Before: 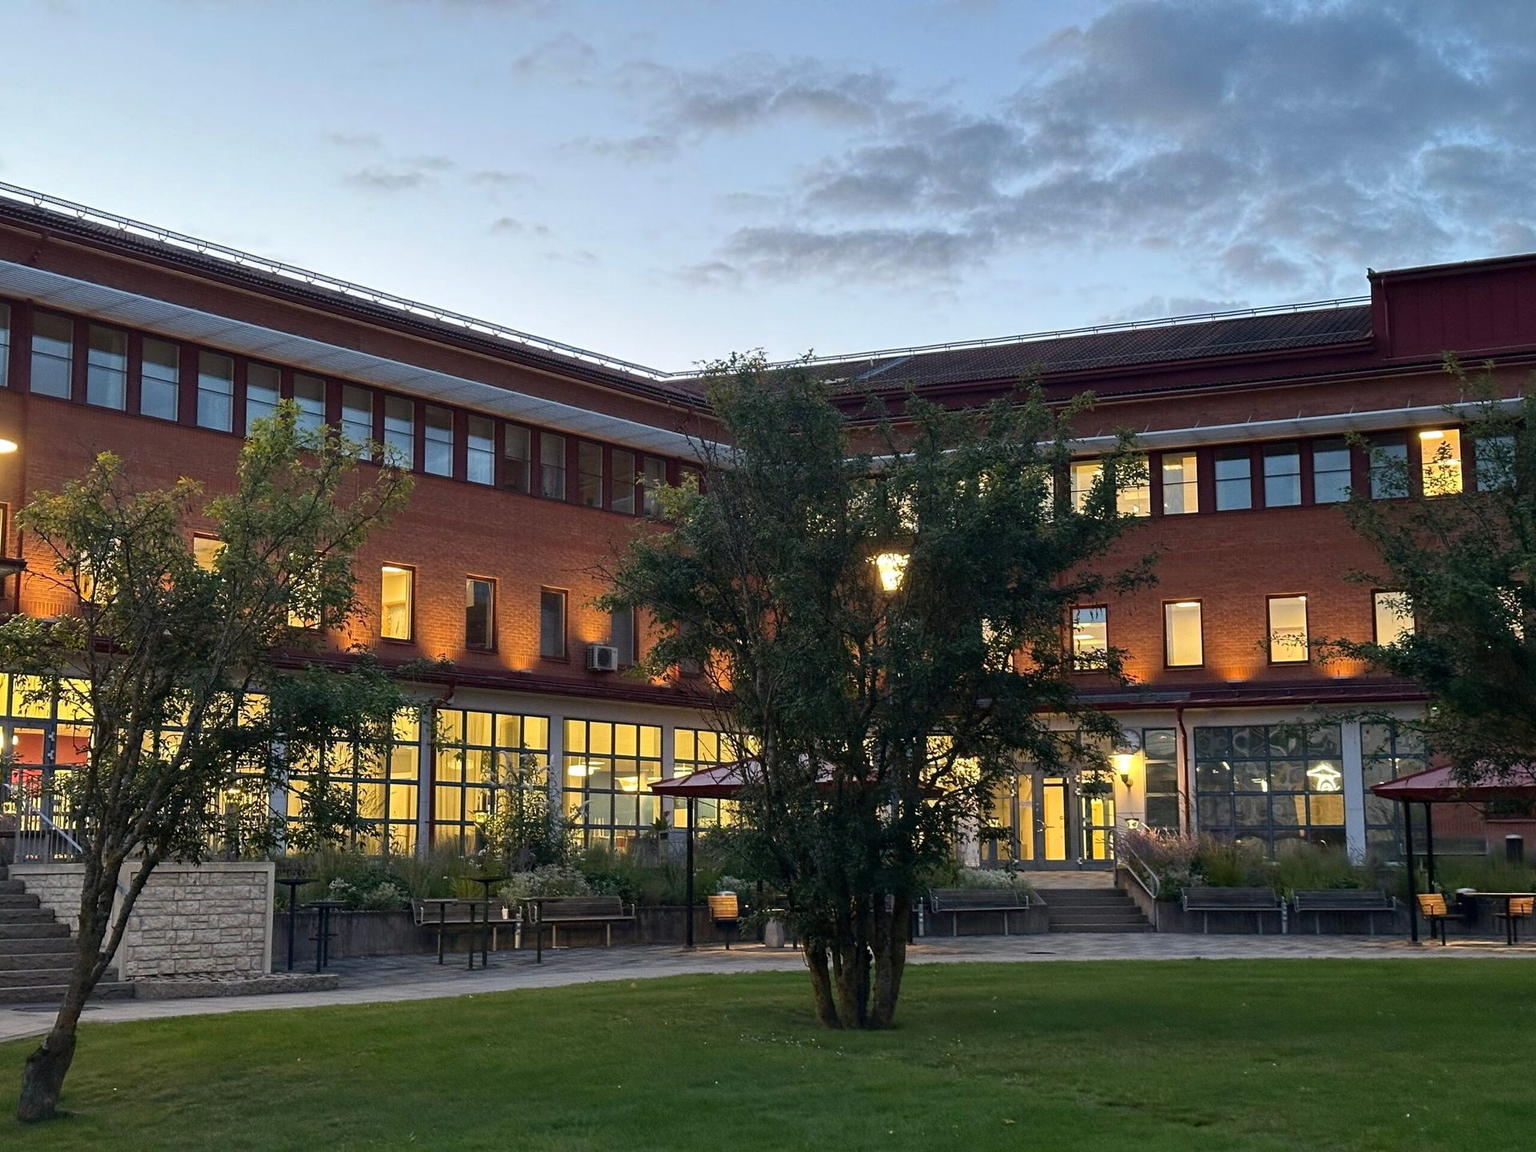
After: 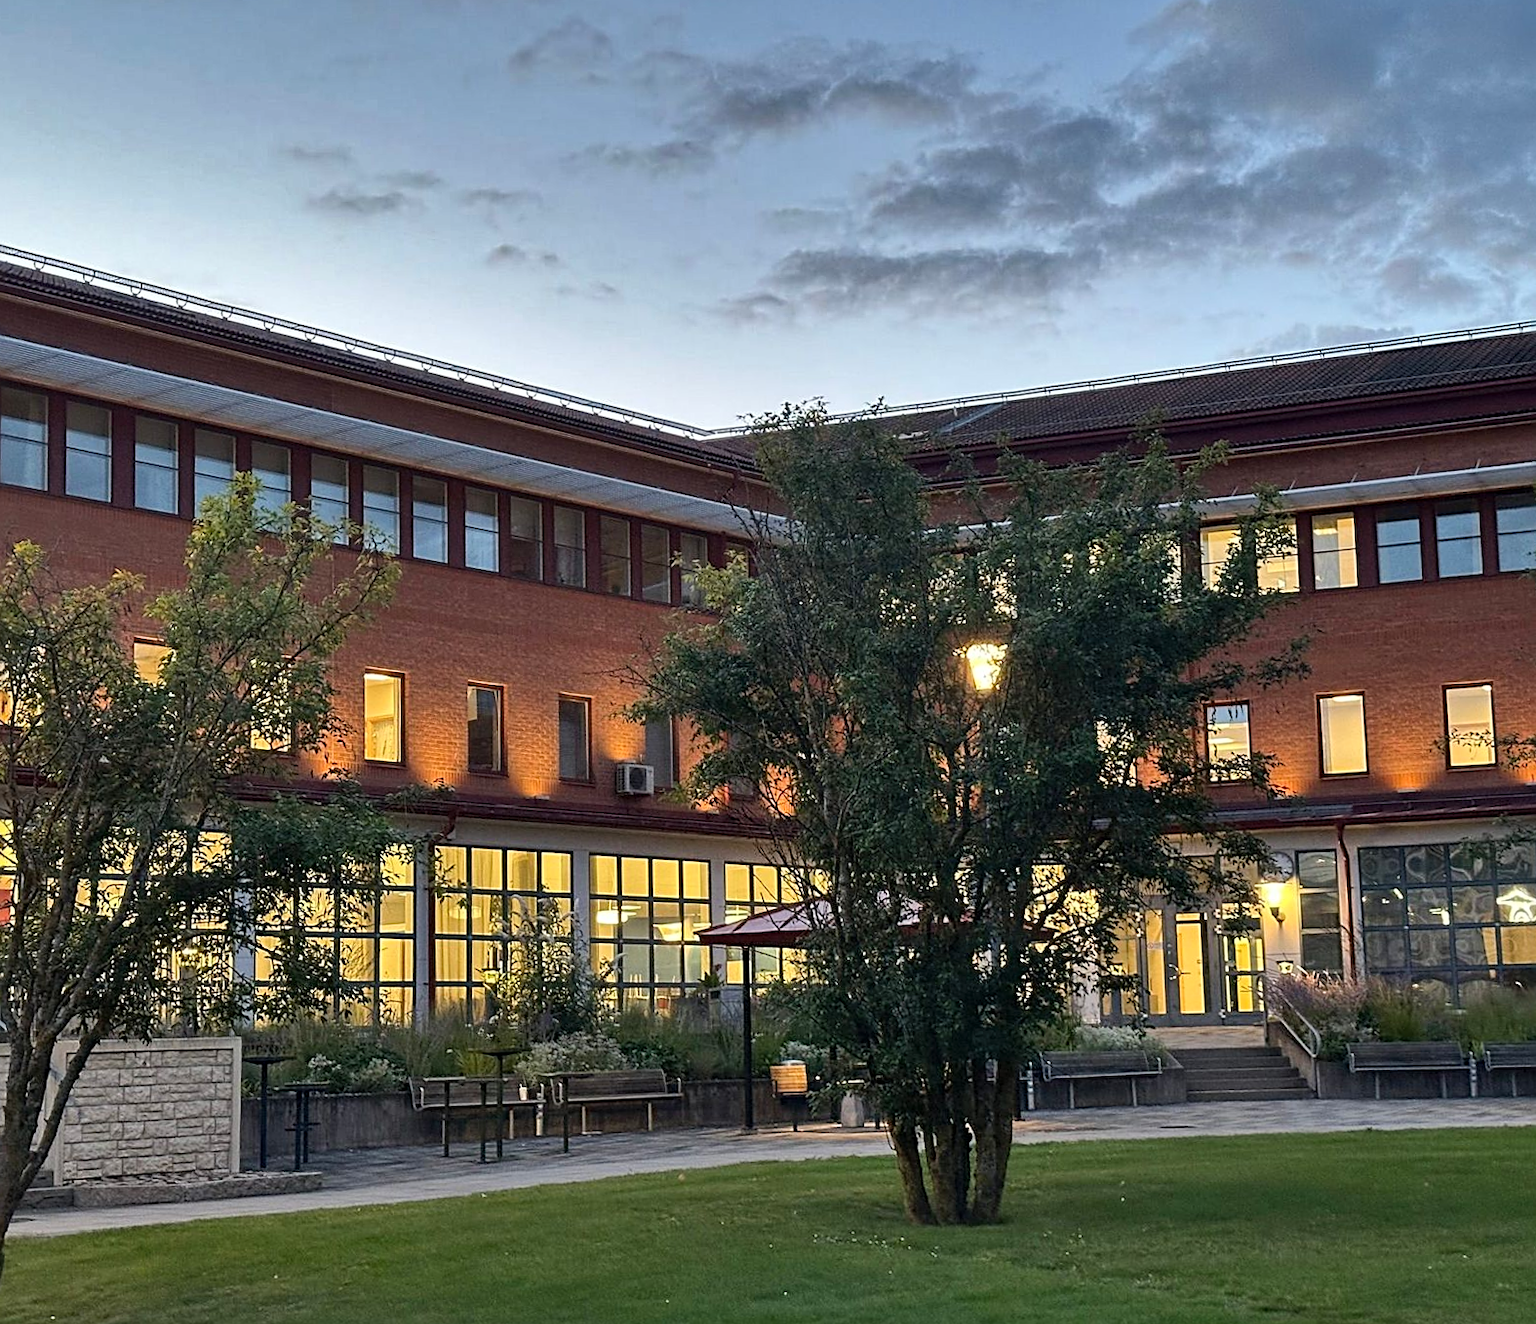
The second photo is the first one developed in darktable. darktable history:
shadows and highlights: radius 100.88, shadows 50.71, highlights -65.18, soften with gaussian
crop and rotate: angle 1.26°, left 4.135%, top 0.571%, right 11.405%, bottom 2.376%
sharpen: on, module defaults
